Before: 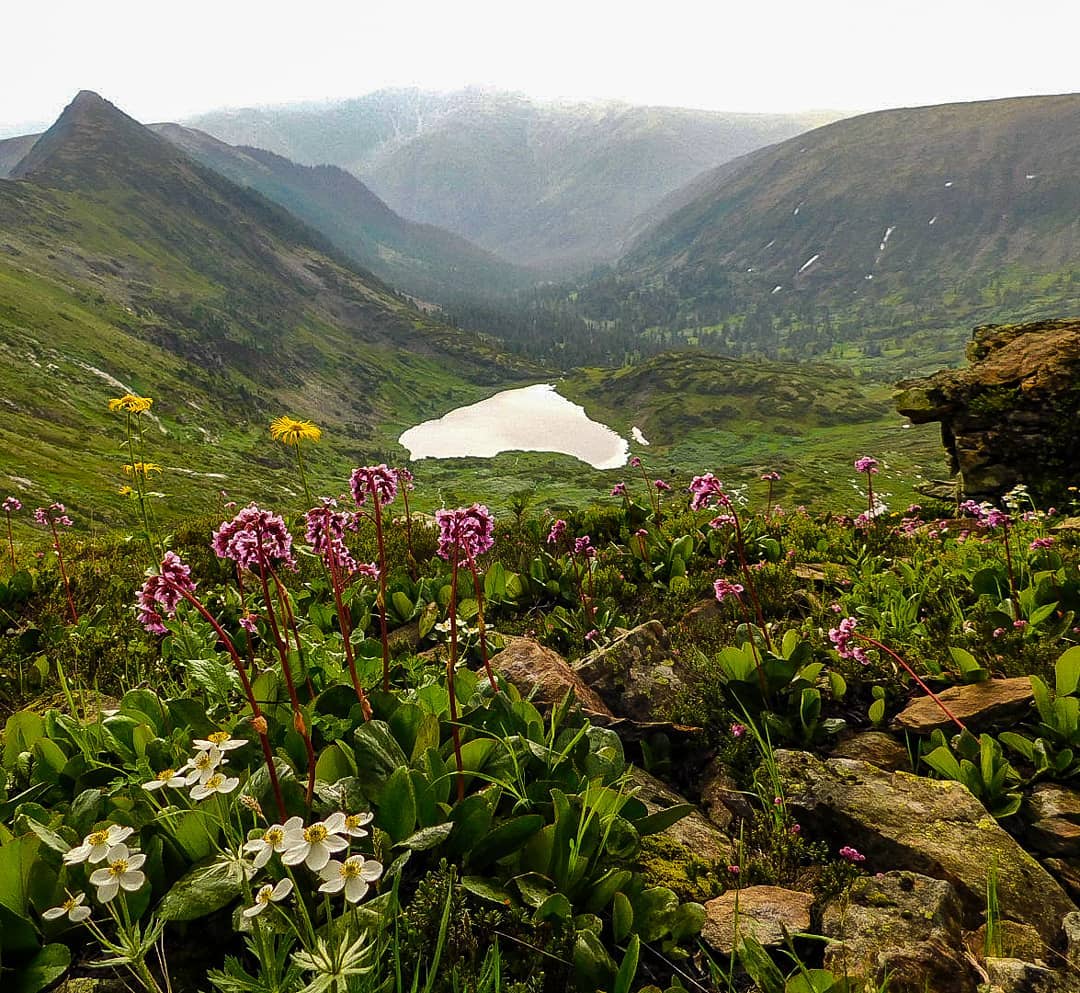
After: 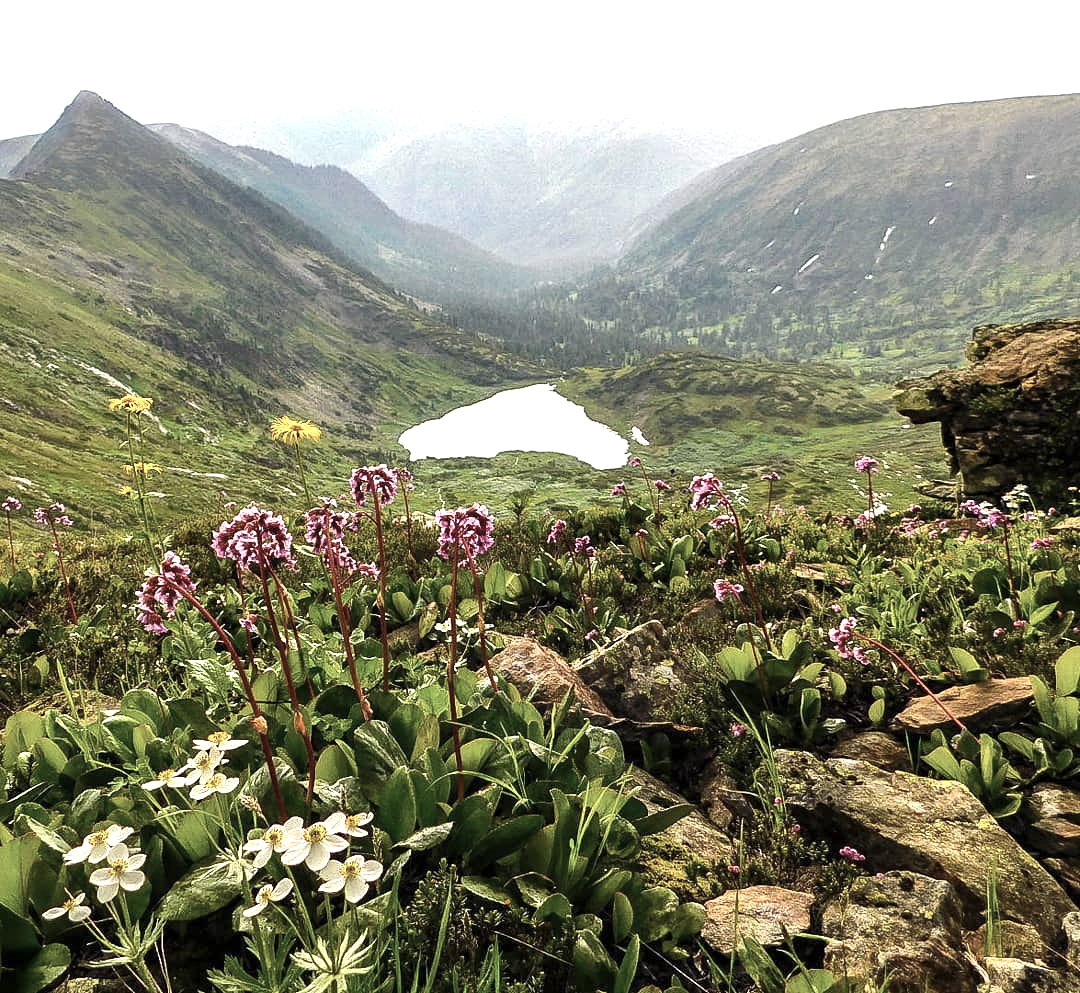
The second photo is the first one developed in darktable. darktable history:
contrast brightness saturation: contrast 0.099, saturation -0.363
exposure: exposure 1 EV, compensate exposure bias true, compensate highlight preservation false
